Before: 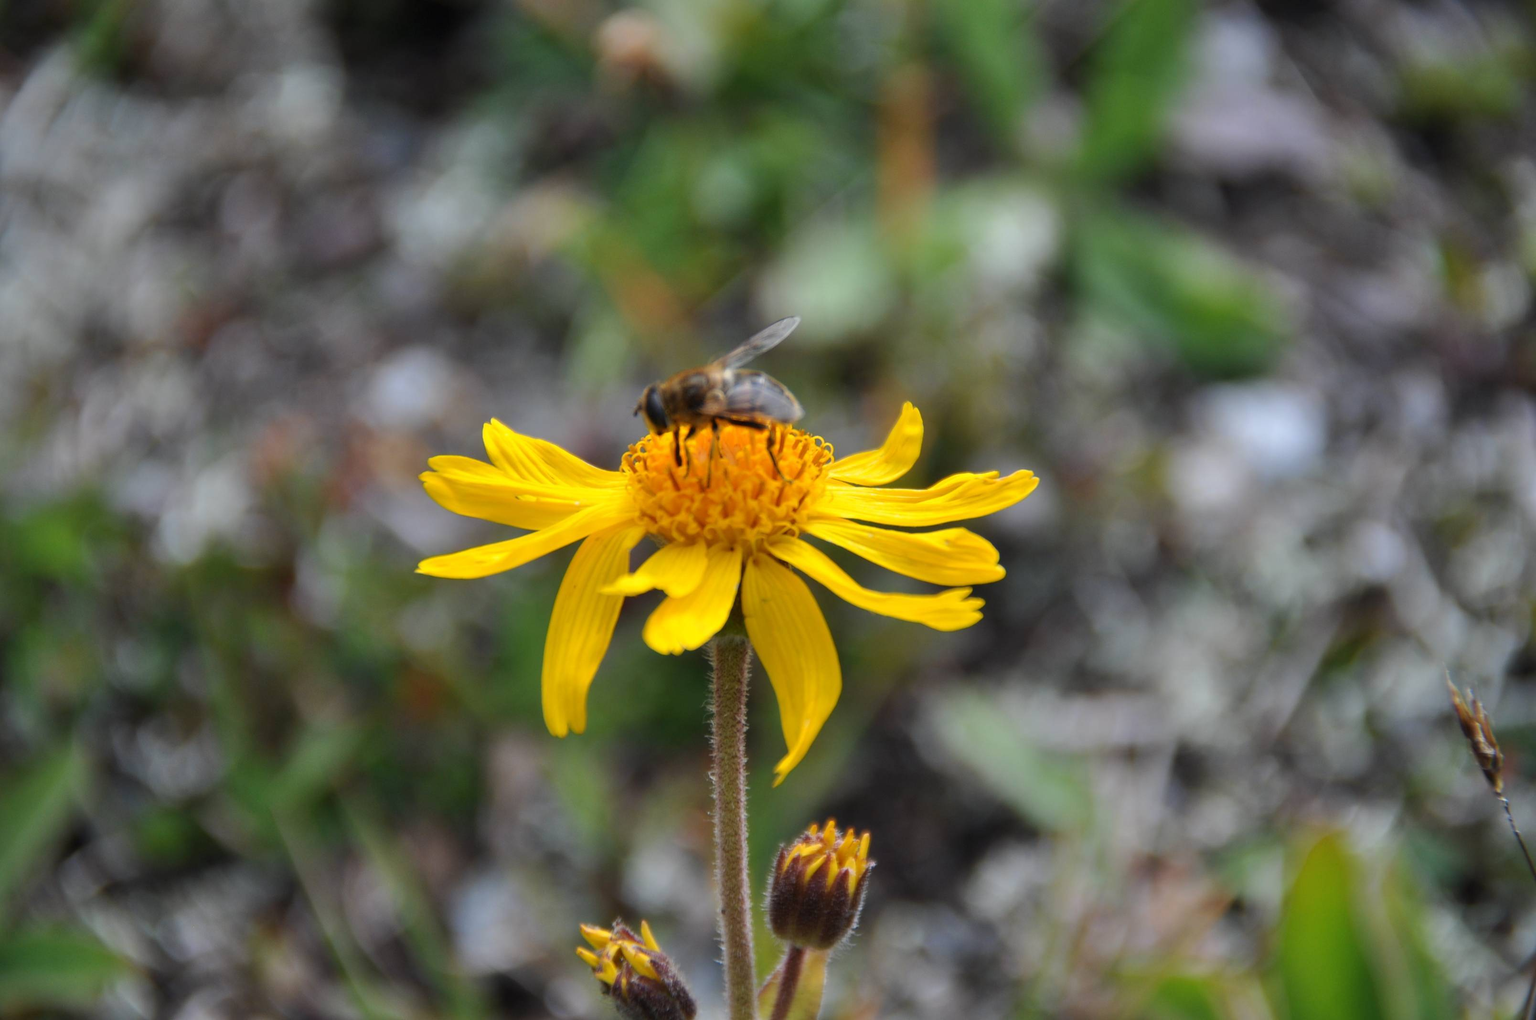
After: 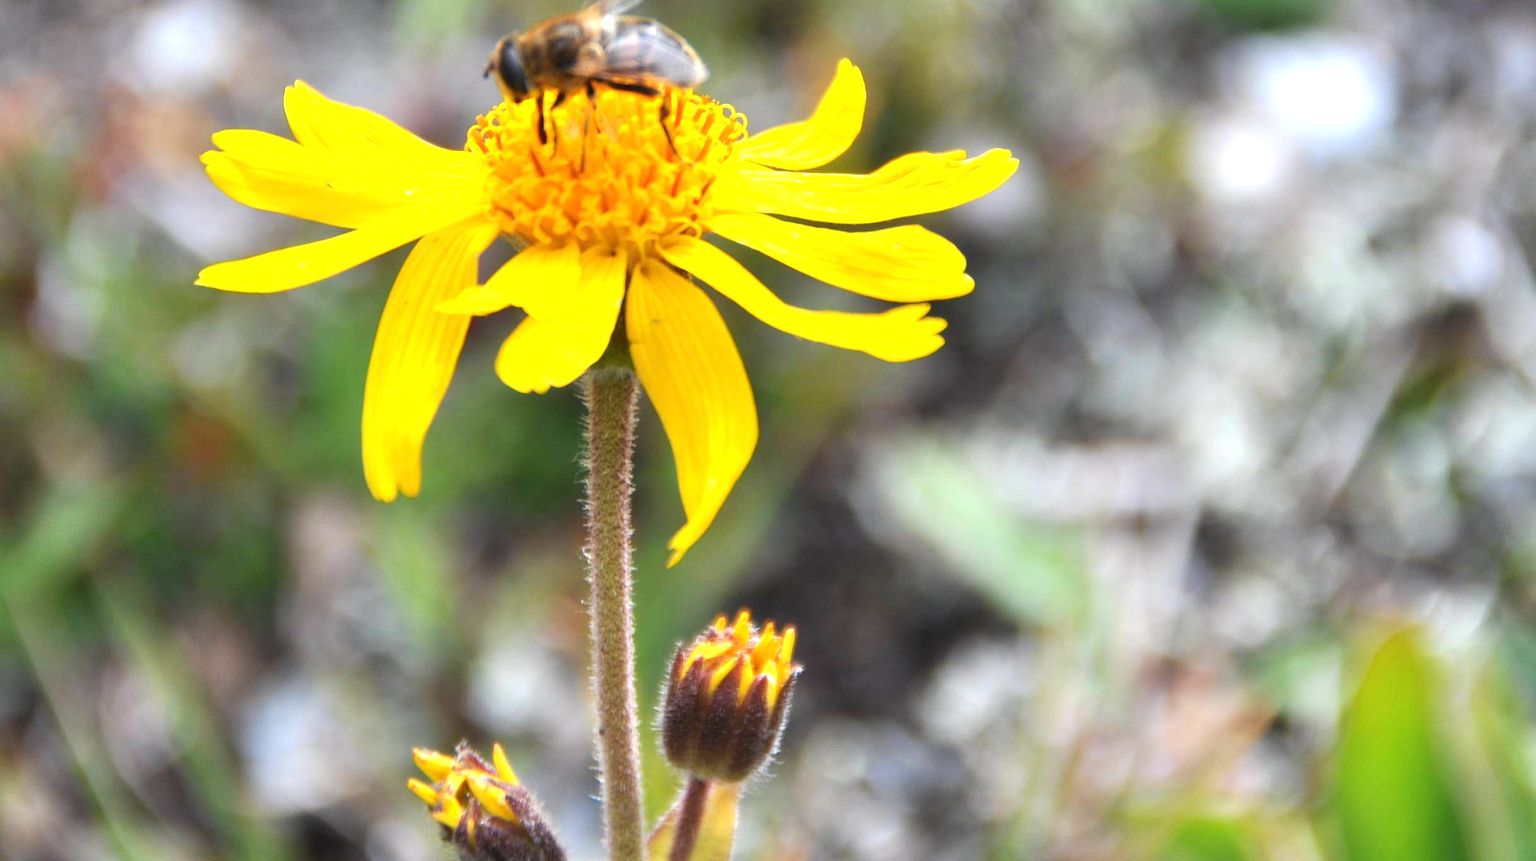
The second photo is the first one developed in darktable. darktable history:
crop and rotate: left 17.436%, top 35.046%, right 6.767%, bottom 0.927%
exposure: exposure 1.201 EV, compensate exposure bias true, compensate highlight preservation false
